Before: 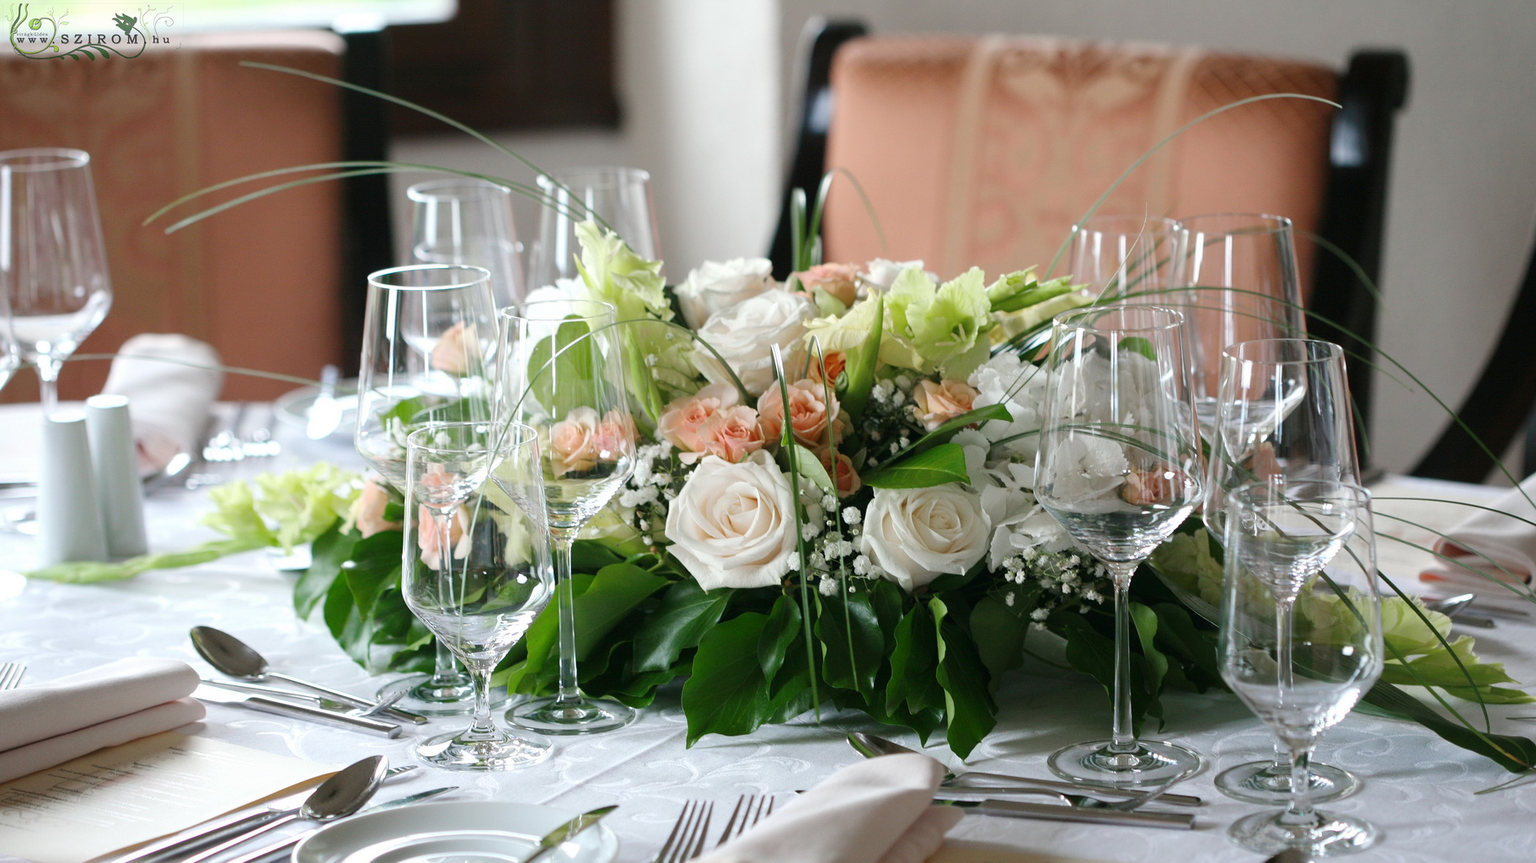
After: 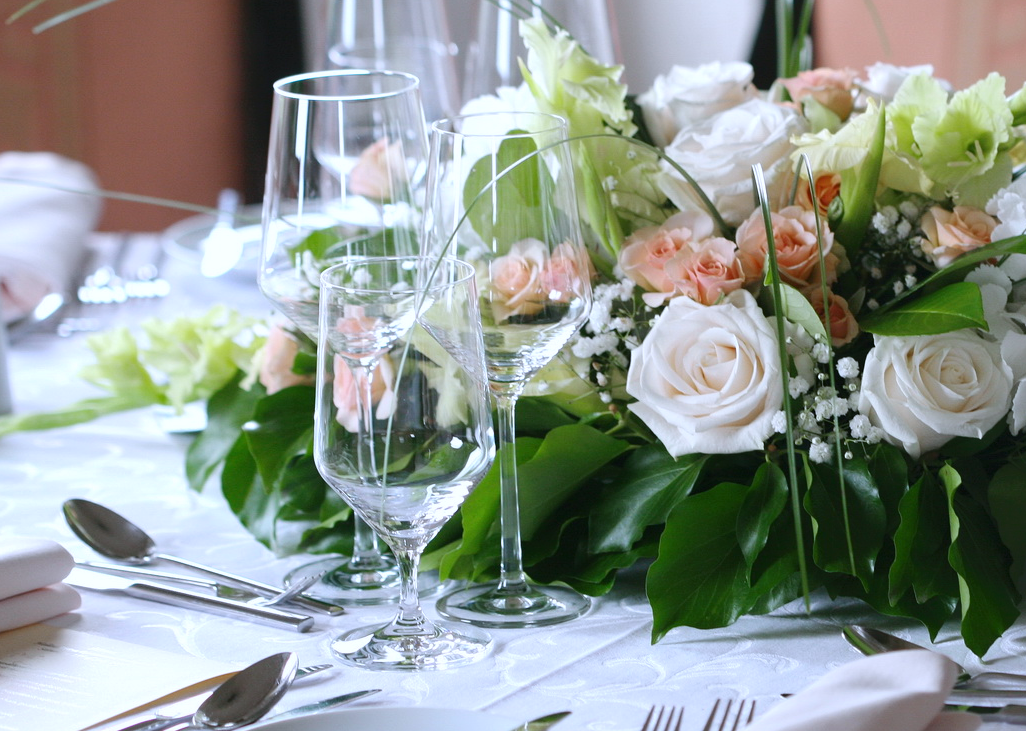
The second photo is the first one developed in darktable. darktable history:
white balance: red 0.967, blue 1.119, emerald 0.756
crop: left 8.966%, top 23.852%, right 34.699%, bottom 4.703%
shadows and highlights: shadows 62.66, white point adjustment 0.37, highlights -34.44, compress 83.82%
